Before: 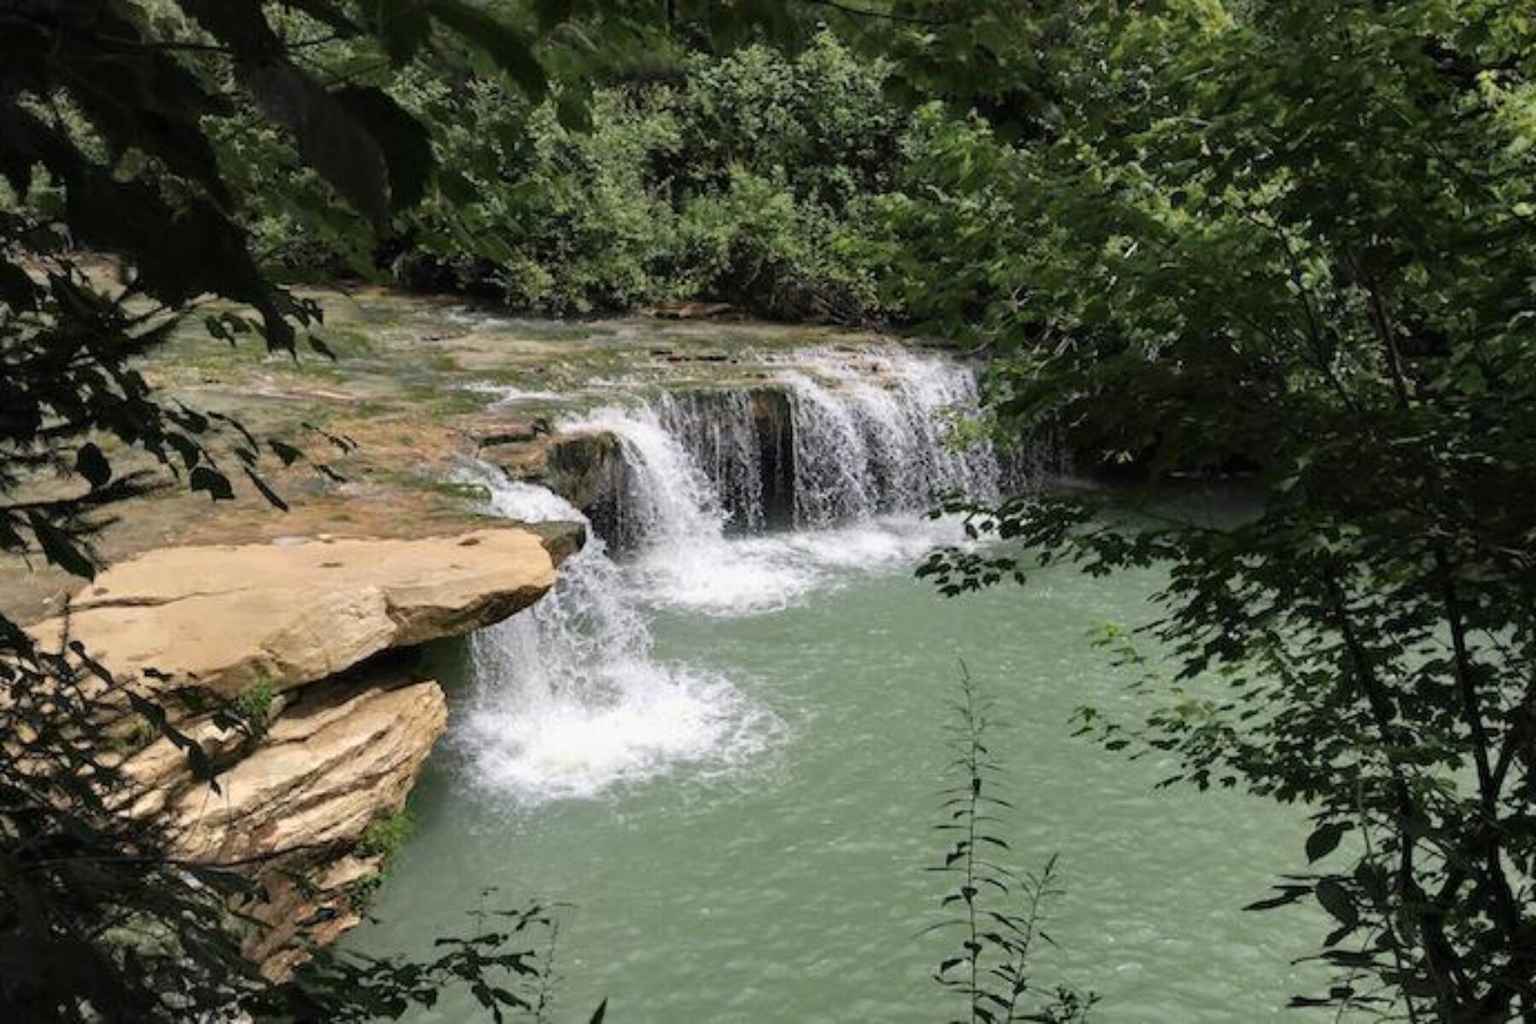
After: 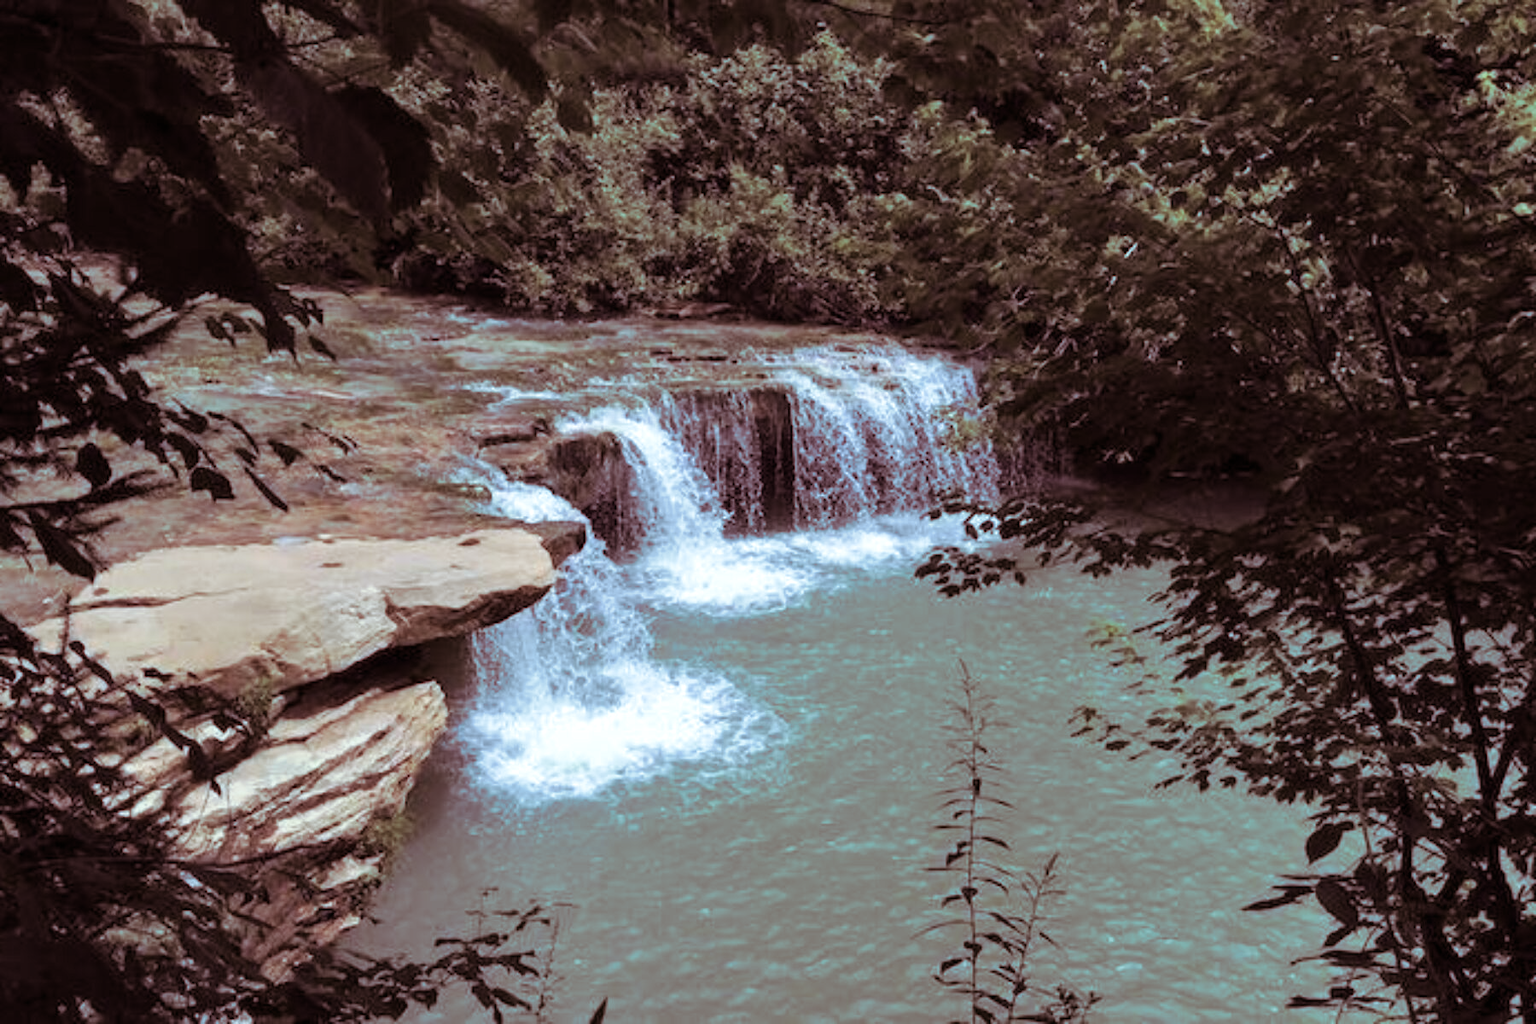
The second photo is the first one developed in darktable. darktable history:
split-toning: on, module defaults
color correction: highlights a* -9.35, highlights b* -23.15
